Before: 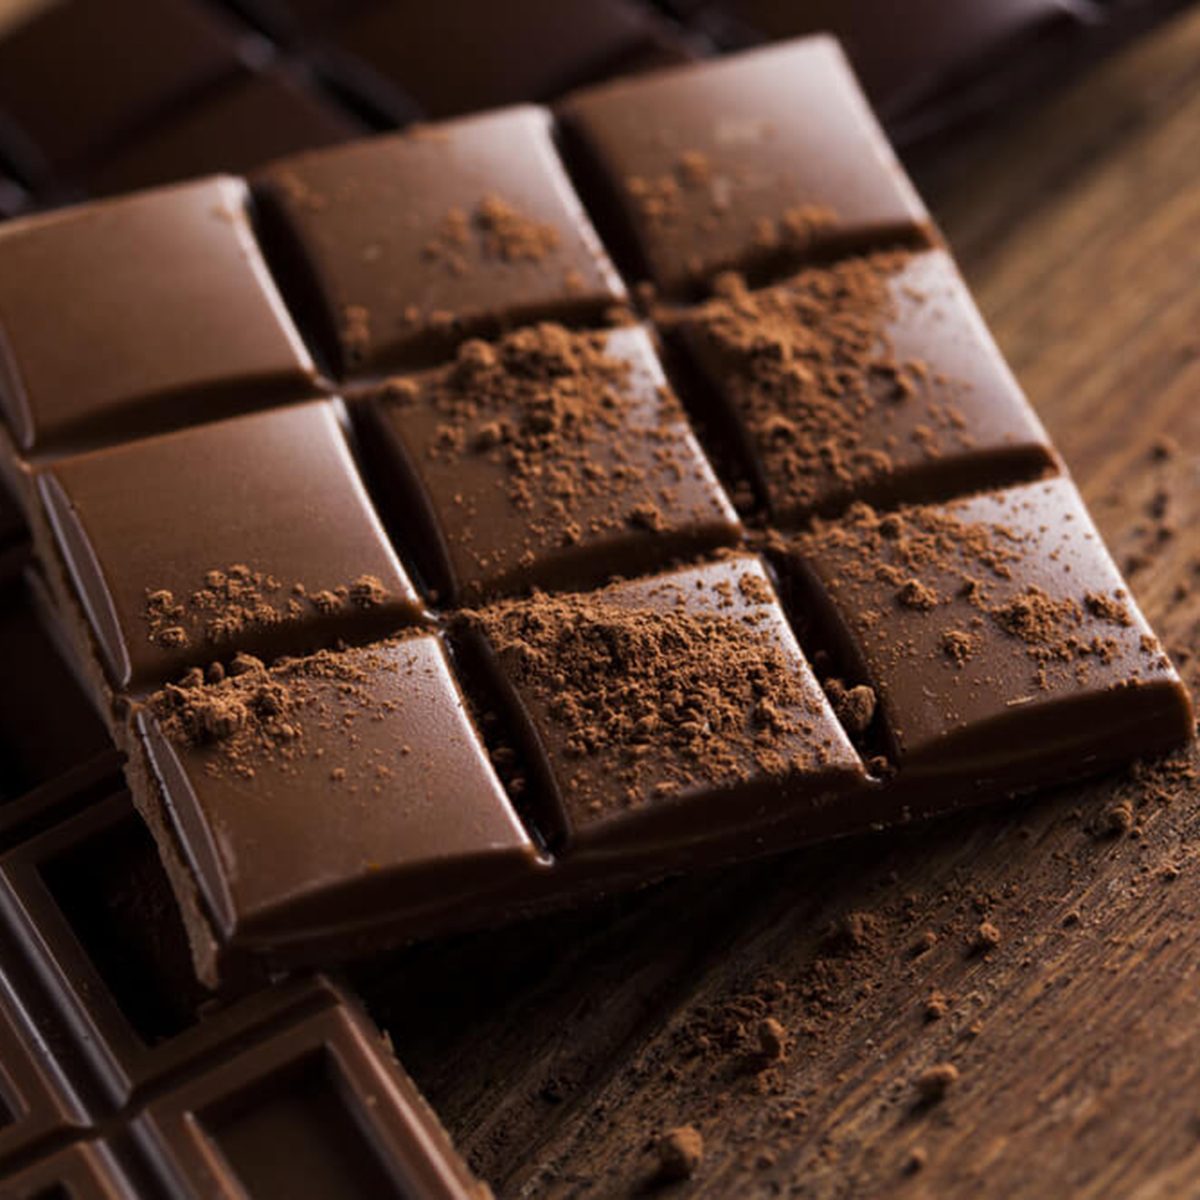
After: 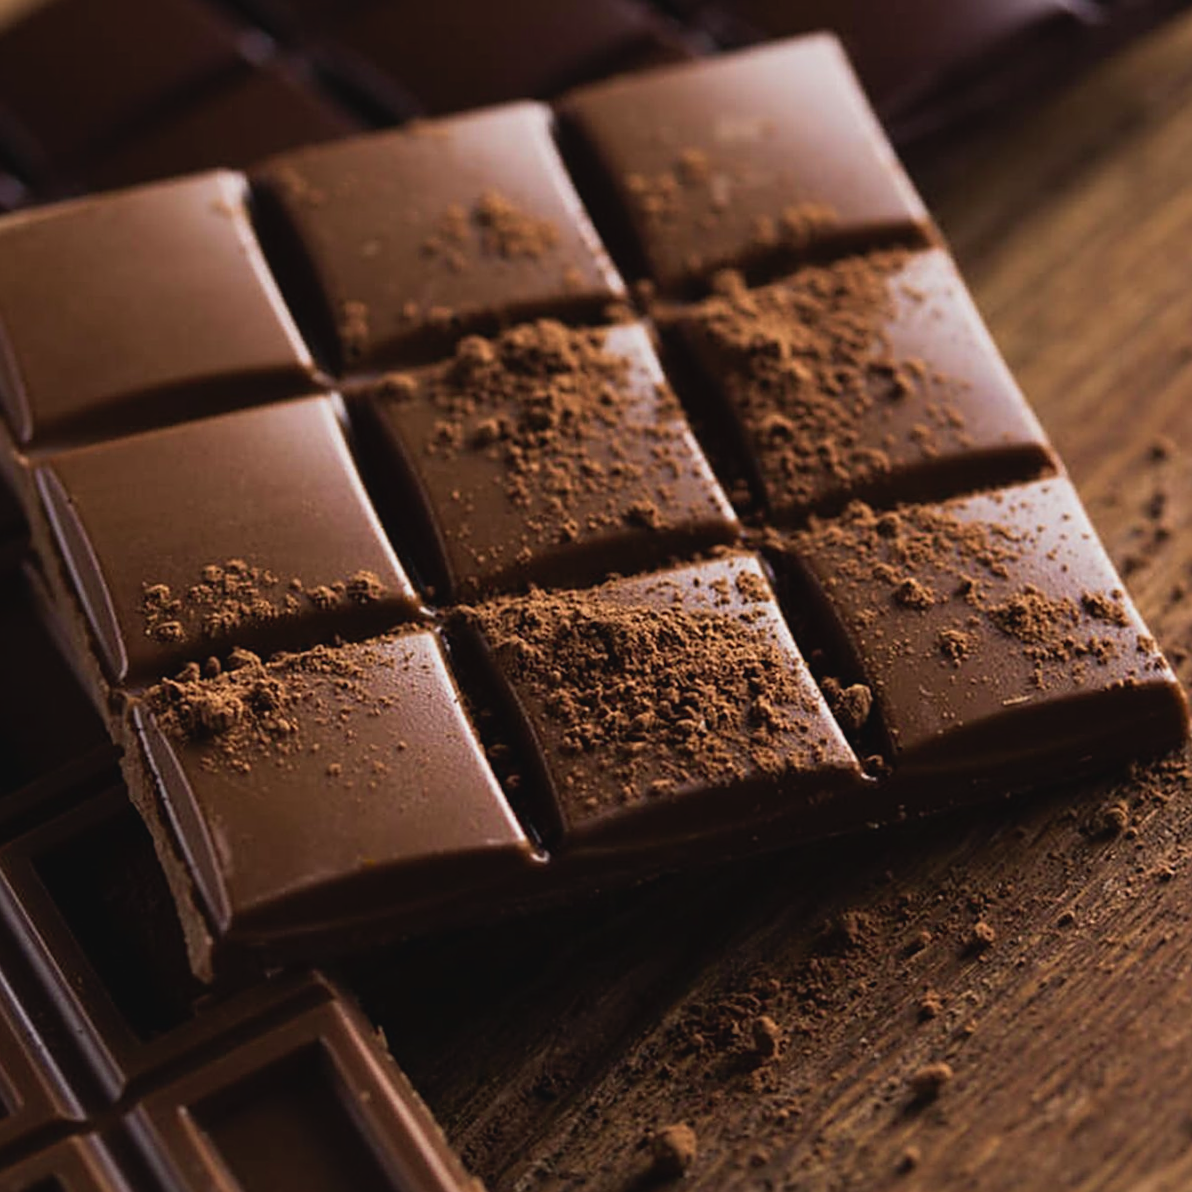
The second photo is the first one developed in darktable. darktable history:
crop and rotate: angle -0.353°
sharpen: on, module defaults
velvia: strength 29.8%
tone curve: curves: ch0 [(0, 0.036) (0.053, 0.068) (0.211, 0.217) (0.519, 0.513) (0.847, 0.82) (0.991, 0.914)]; ch1 [(0, 0) (0.276, 0.206) (0.412, 0.353) (0.482, 0.475) (0.495, 0.5) (0.509, 0.502) (0.563, 0.57) (0.667, 0.672) (0.788, 0.809) (1, 1)]; ch2 [(0, 0) (0.438, 0.456) (0.473, 0.47) (0.503, 0.503) (0.523, 0.528) (0.562, 0.571) (0.612, 0.61) (0.679, 0.72) (1, 1)], preserve colors none
